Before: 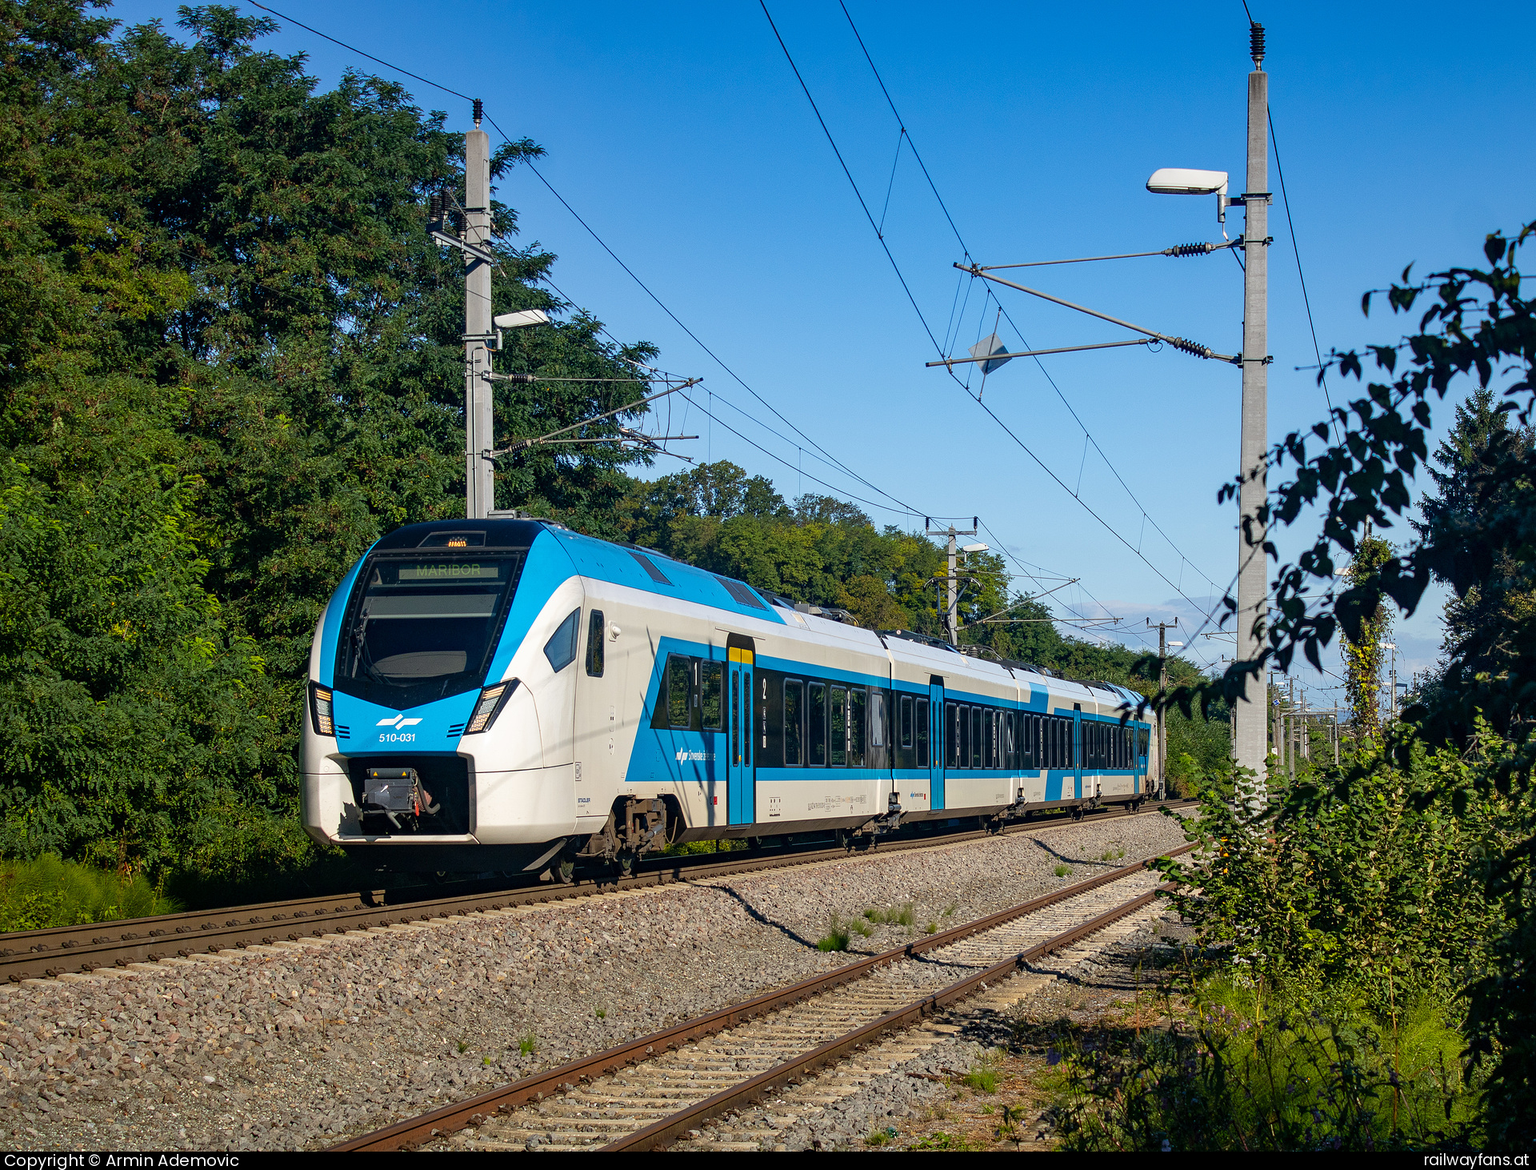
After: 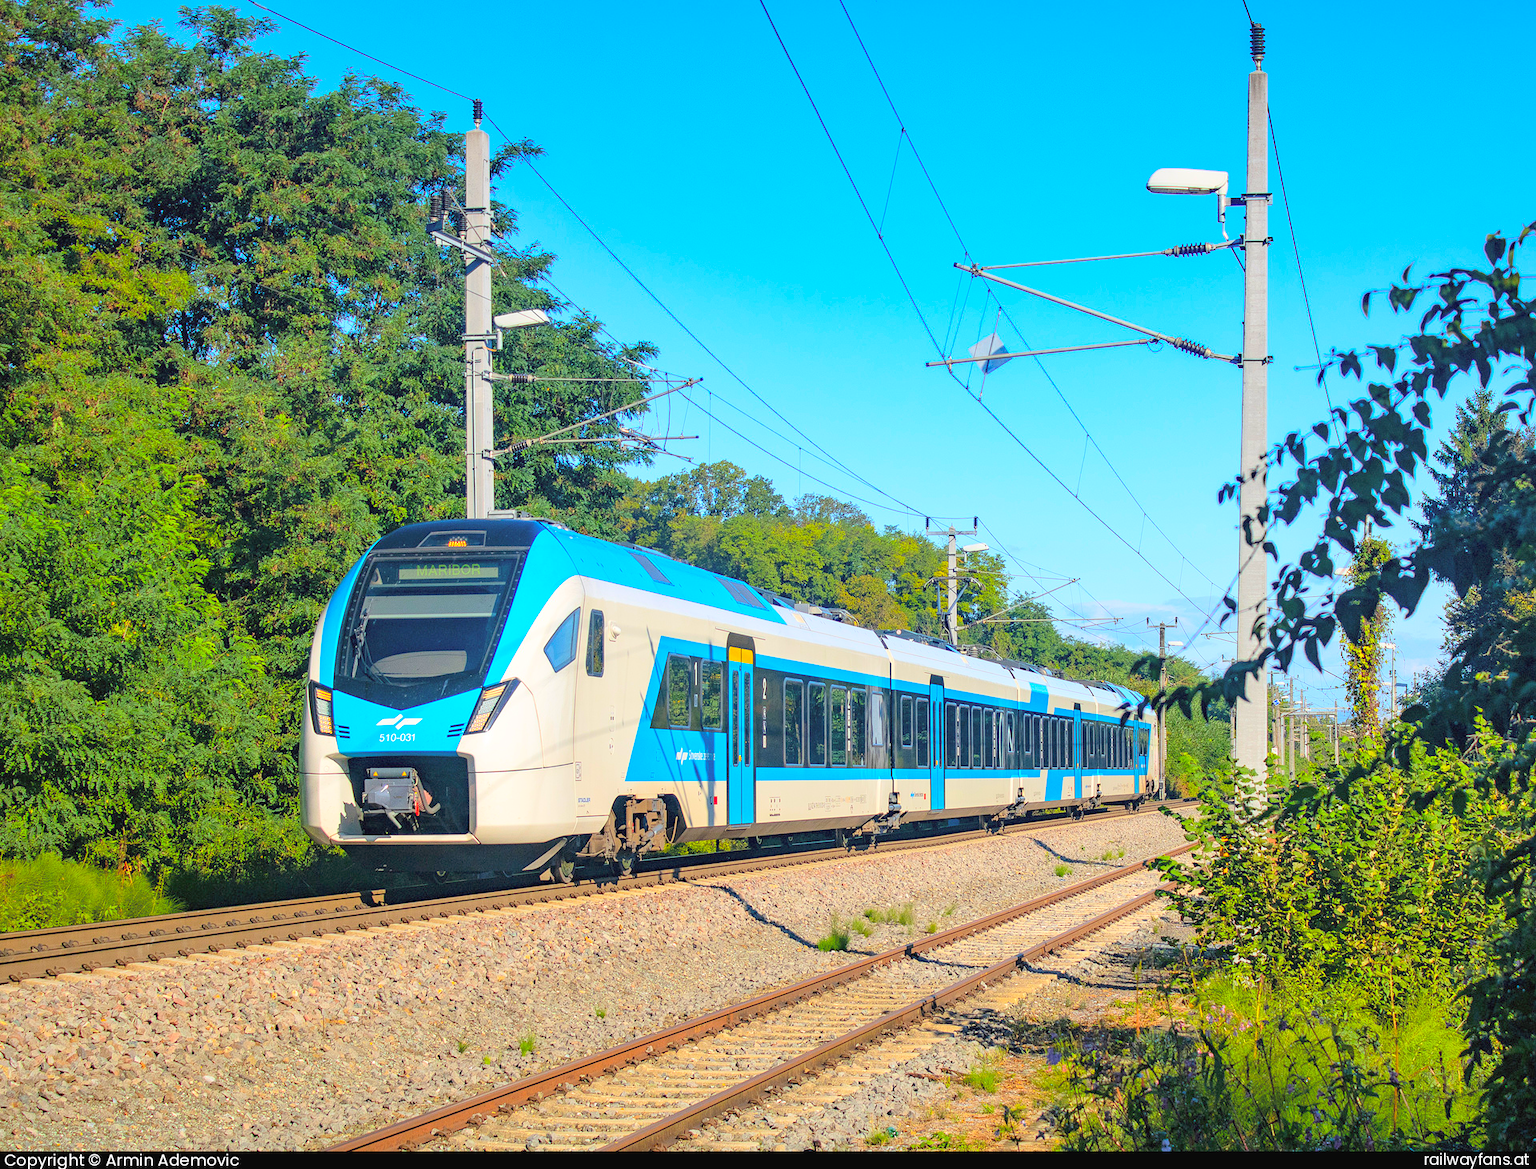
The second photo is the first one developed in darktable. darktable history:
global tonemap: drago (0.7, 100)
exposure: black level correction 0, exposure 2.327 EV, compensate exposure bias true, compensate highlight preservation false
